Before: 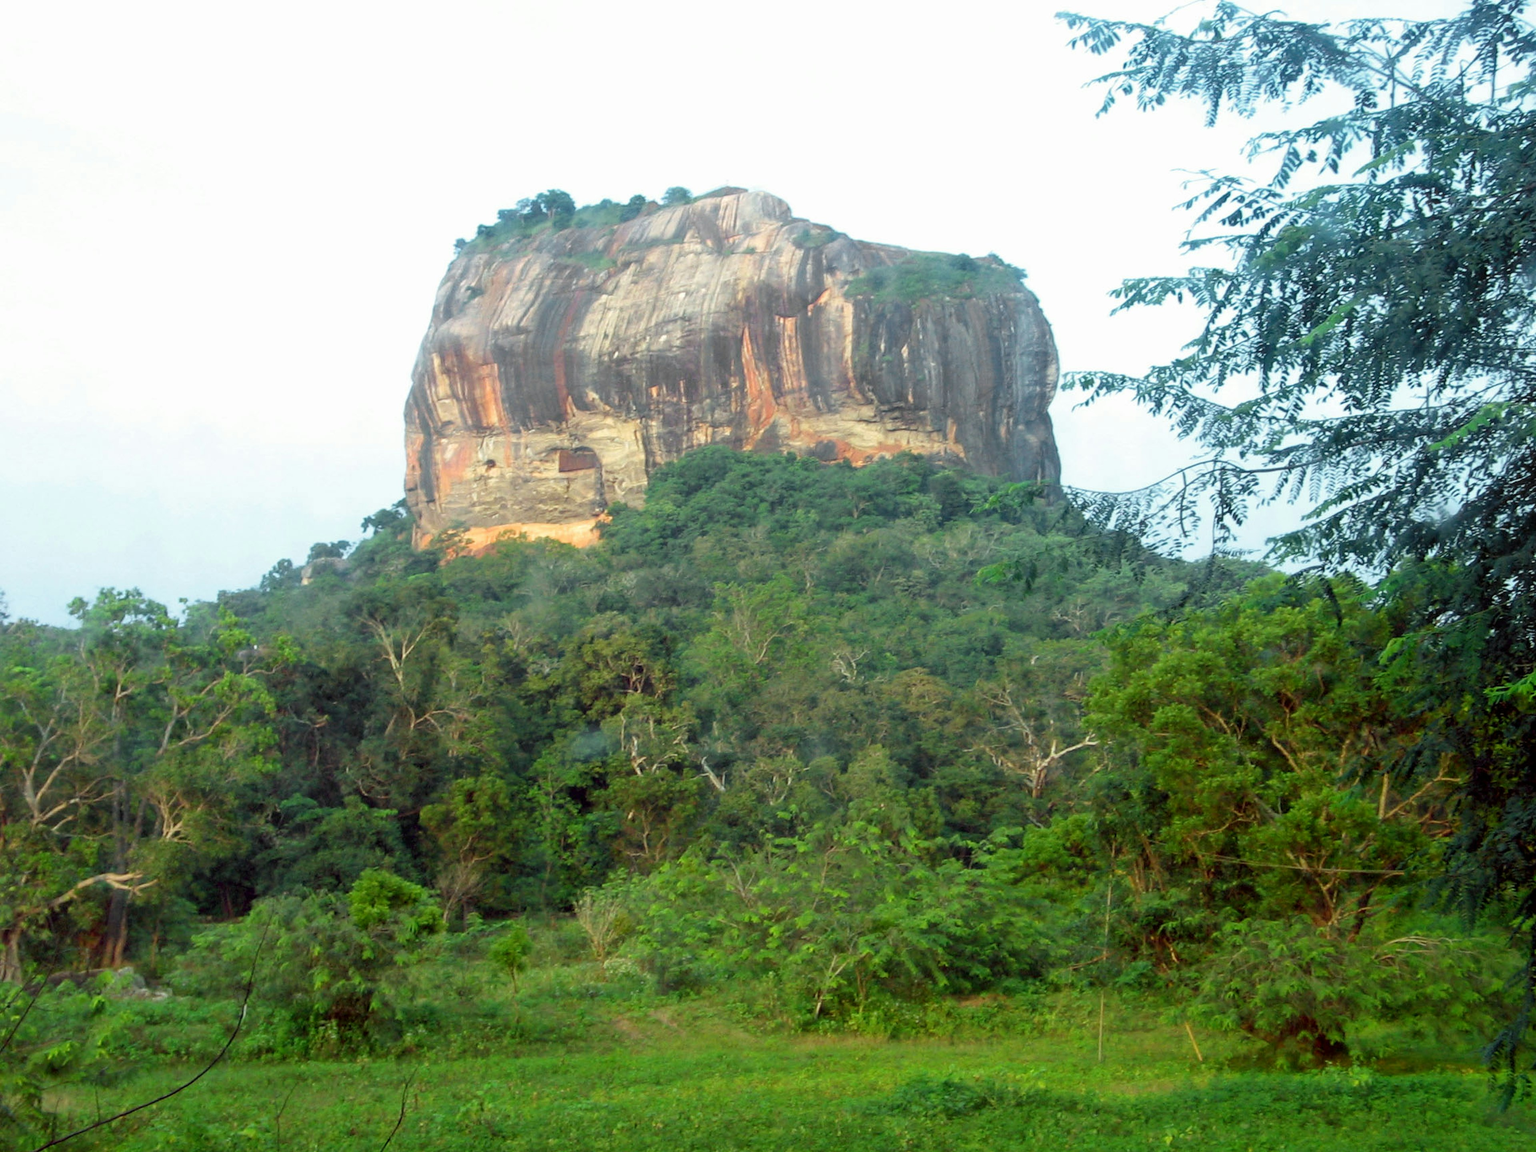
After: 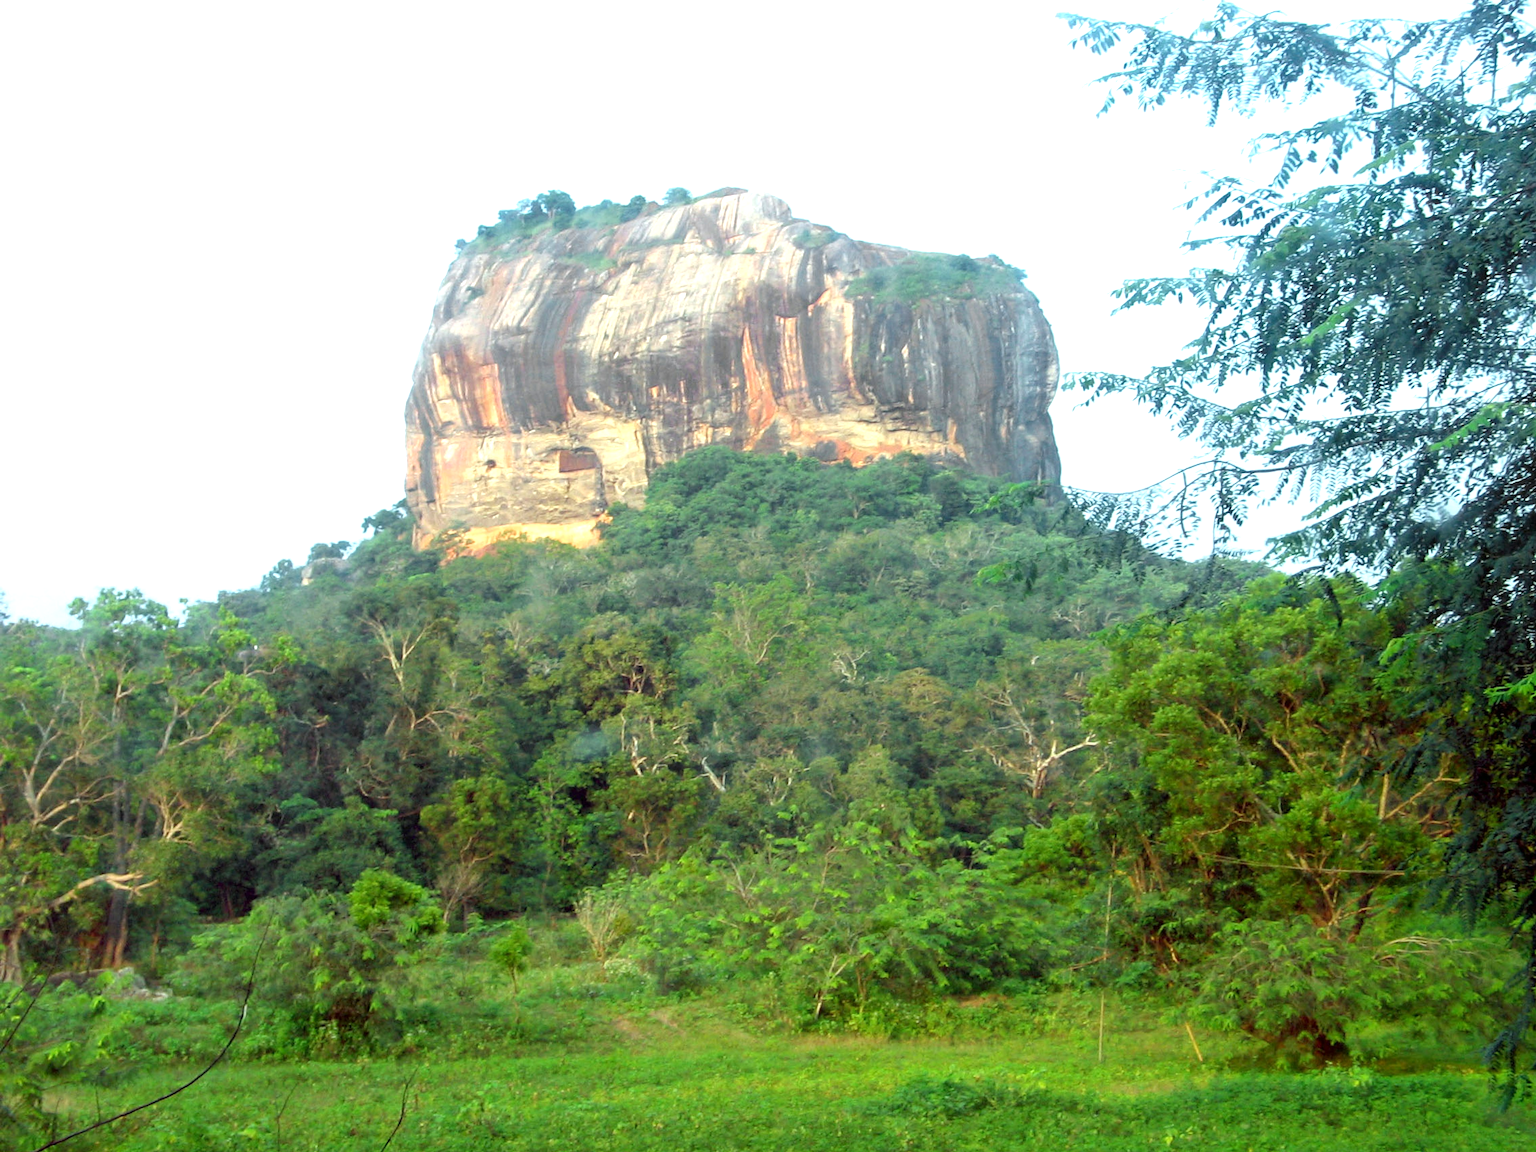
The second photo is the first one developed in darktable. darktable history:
exposure: exposure 0.642 EV, compensate exposure bias true, compensate highlight preservation false
